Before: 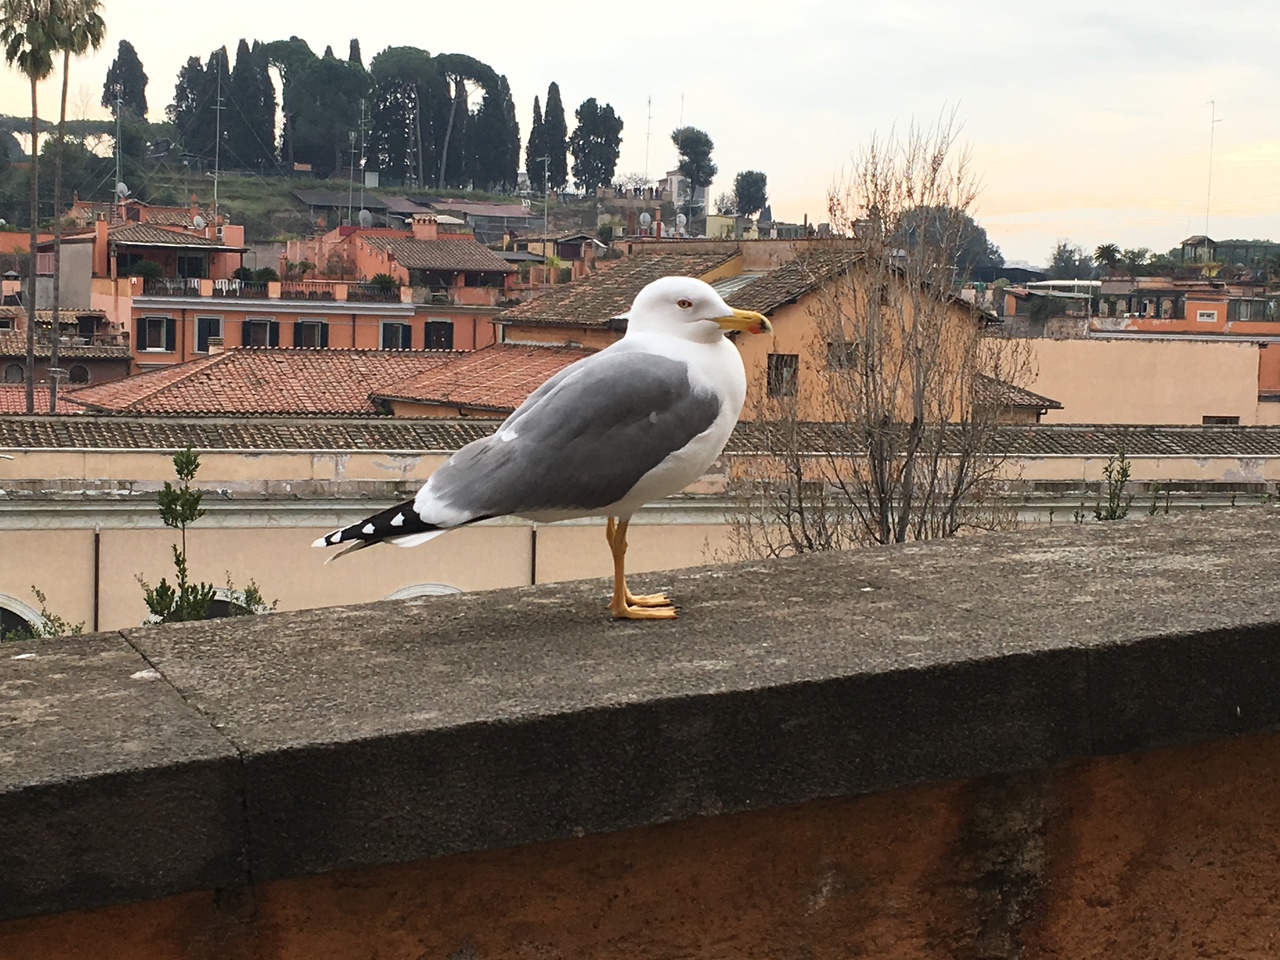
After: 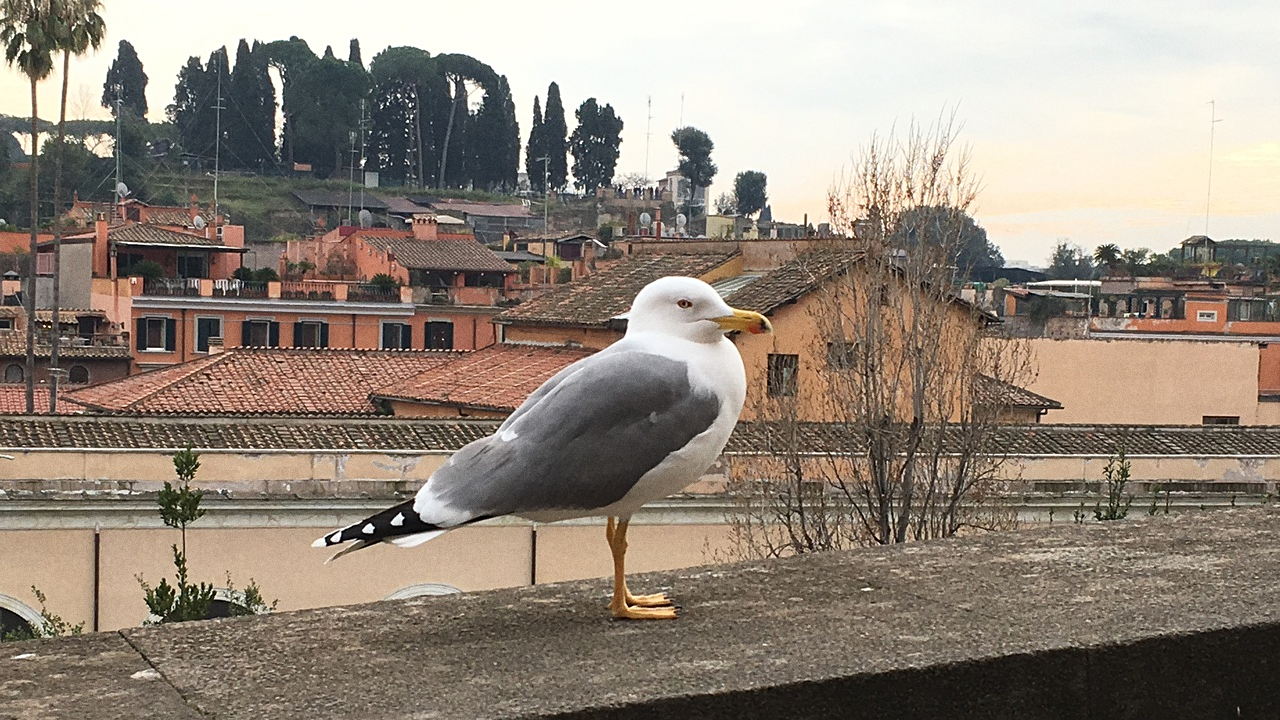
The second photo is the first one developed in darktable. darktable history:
sharpen: amount 0.2
crop: bottom 24.988%
grain: coarseness 0.09 ISO
